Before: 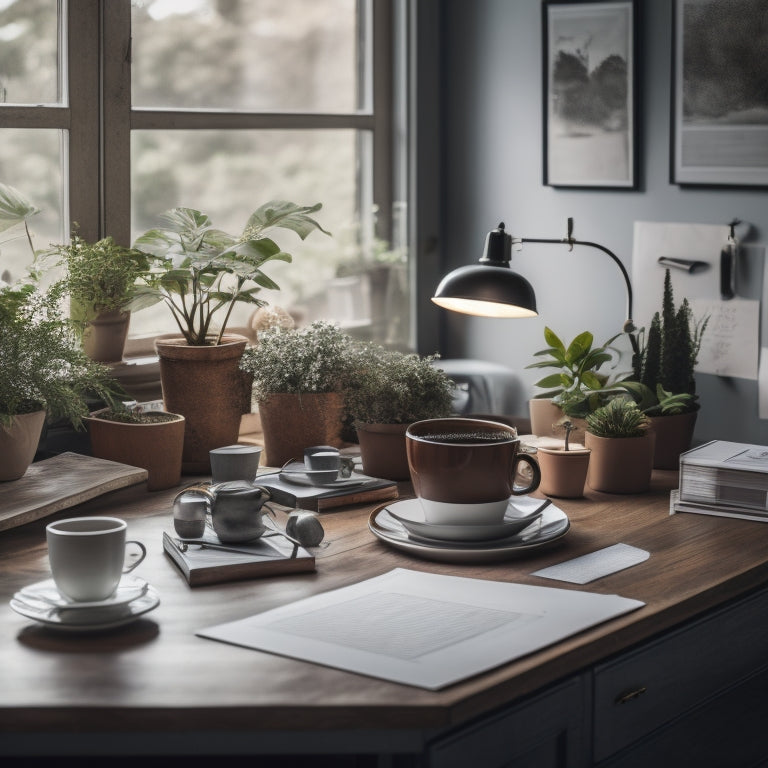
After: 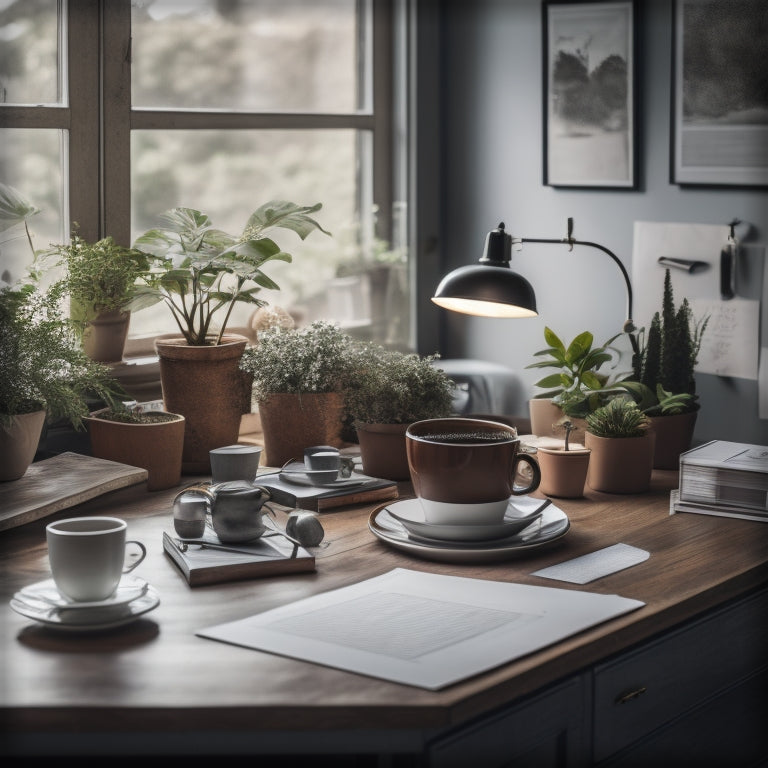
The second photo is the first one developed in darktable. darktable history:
vignetting: fall-off start 92.95%, fall-off radius 6.09%, automatic ratio true, width/height ratio 1.332, shape 0.051
